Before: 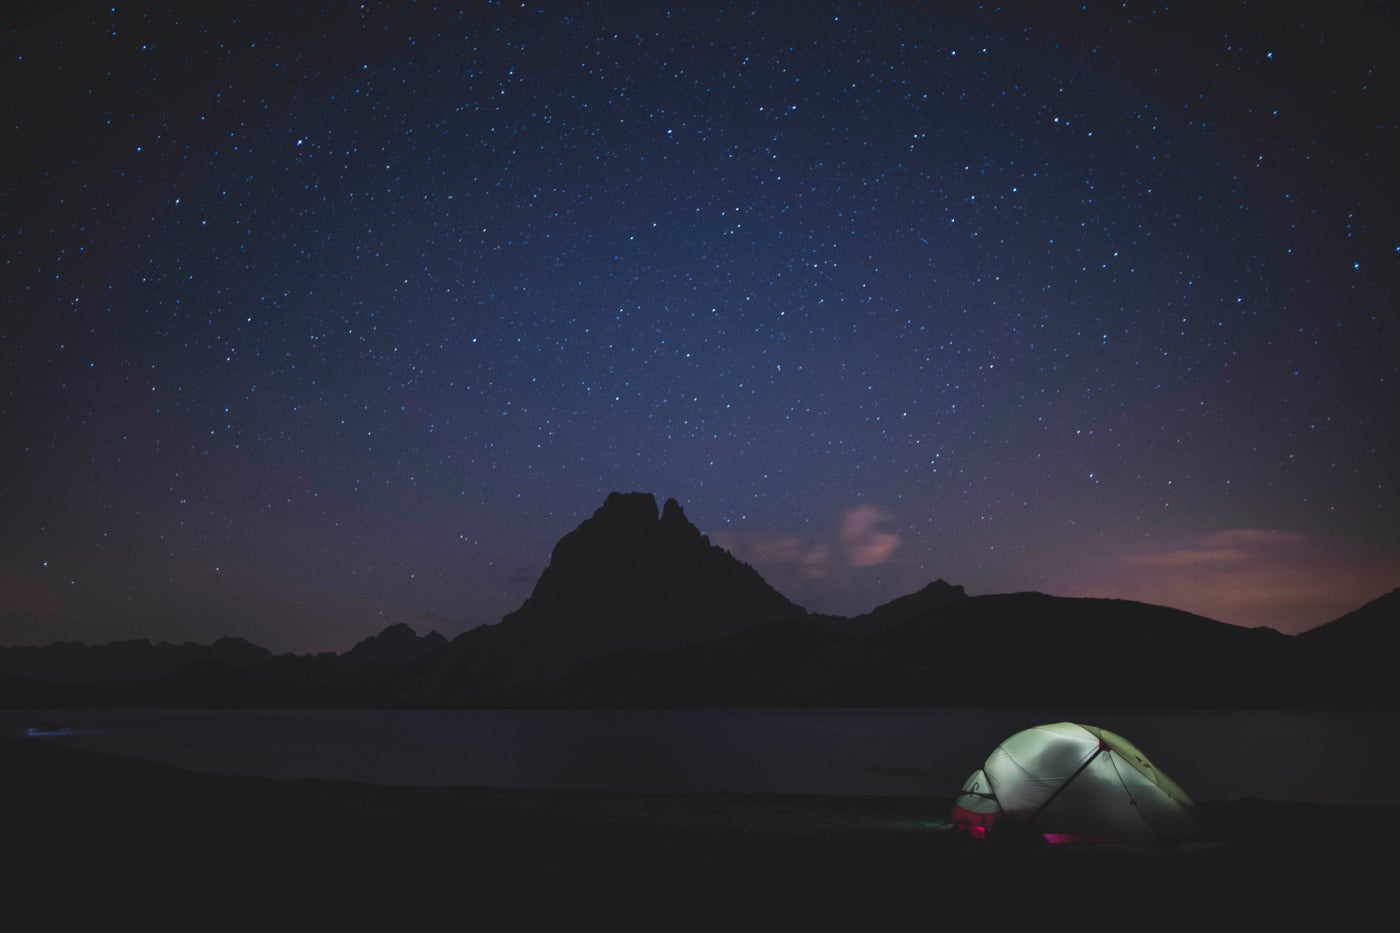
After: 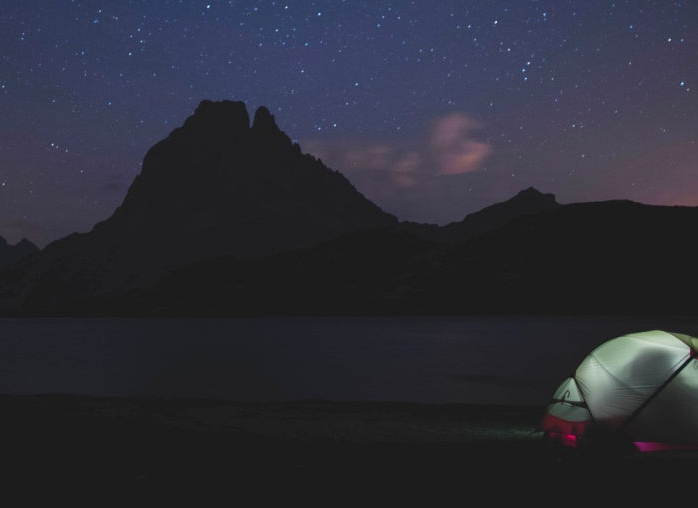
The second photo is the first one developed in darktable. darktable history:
crop: left 29.272%, top 42.041%, right 20.838%, bottom 3.507%
